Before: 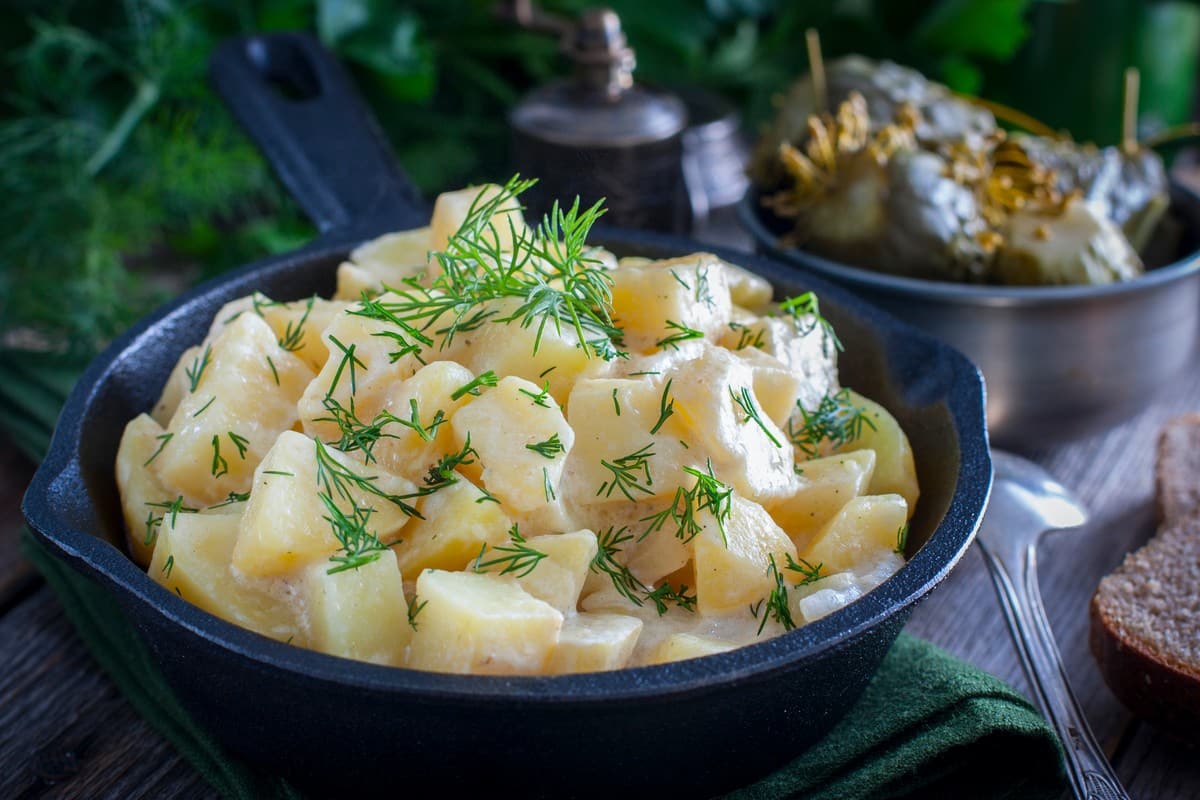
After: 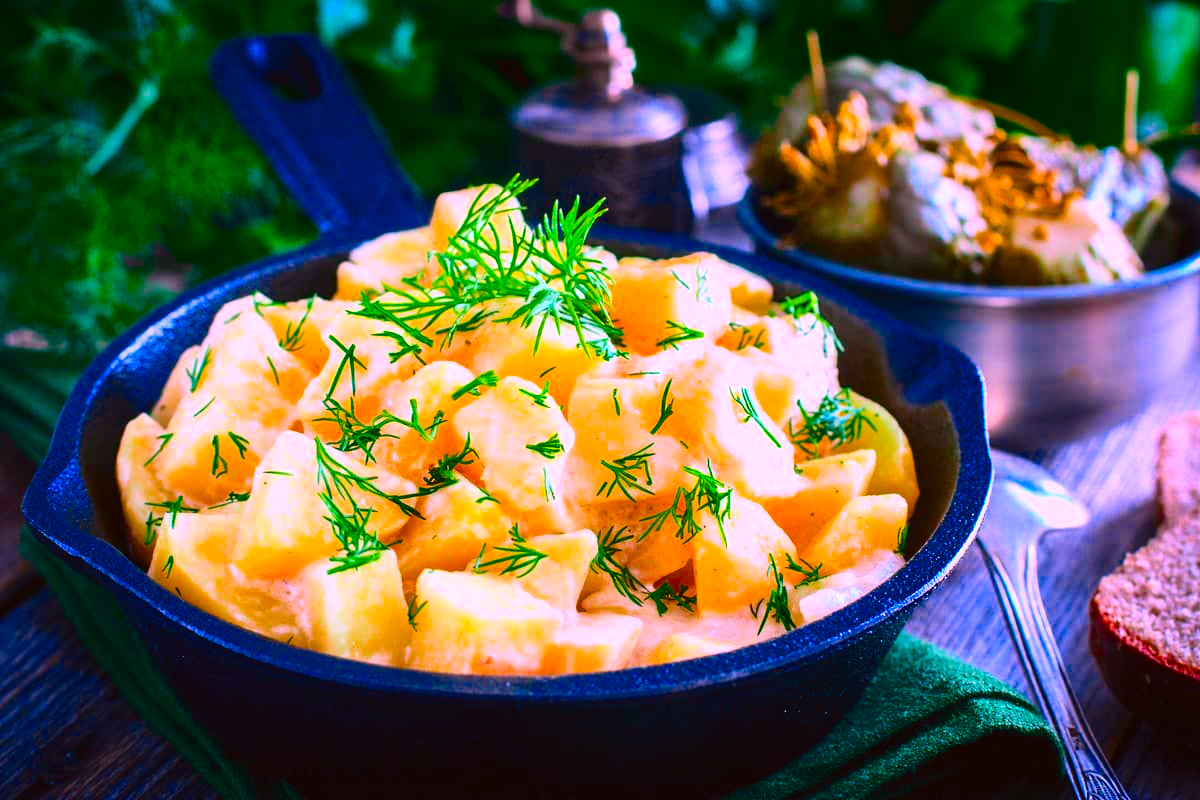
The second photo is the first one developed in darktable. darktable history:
color correction: highlights a* 19.47, highlights b* -11.9, saturation 1.66
color balance rgb: shadows lift › chroma 1.046%, shadows lift › hue 217.3°, perceptual saturation grading › global saturation 30.826%, perceptual brilliance grading › global brilliance 2.814%, perceptual brilliance grading › highlights -3.333%, perceptual brilliance grading › shadows 3.659%, global vibrance 10.11%, saturation formula JzAzBz (2021)
contrast brightness saturation: contrast 0.203, brightness 0.158, saturation 0.218
tone curve: curves: ch0 [(0, 0.023) (0.1, 0.084) (0.184, 0.168) (0.45, 0.54) (0.57, 0.683) (0.722, 0.825) (0.877, 0.948) (1, 1)]; ch1 [(0, 0) (0.414, 0.395) (0.453, 0.437) (0.502, 0.509) (0.521, 0.519) (0.573, 0.568) (0.618, 0.61) (0.654, 0.642) (1, 1)]; ch2 [(0, 0) (0.421, 0.43) (0.45, 0.463) (0.492, 0.504) (0.511, 0.519) (0.557, 0.557) (0.602, 0.605) (1, 1)], color space Lab, independent channels, preserve colors none
